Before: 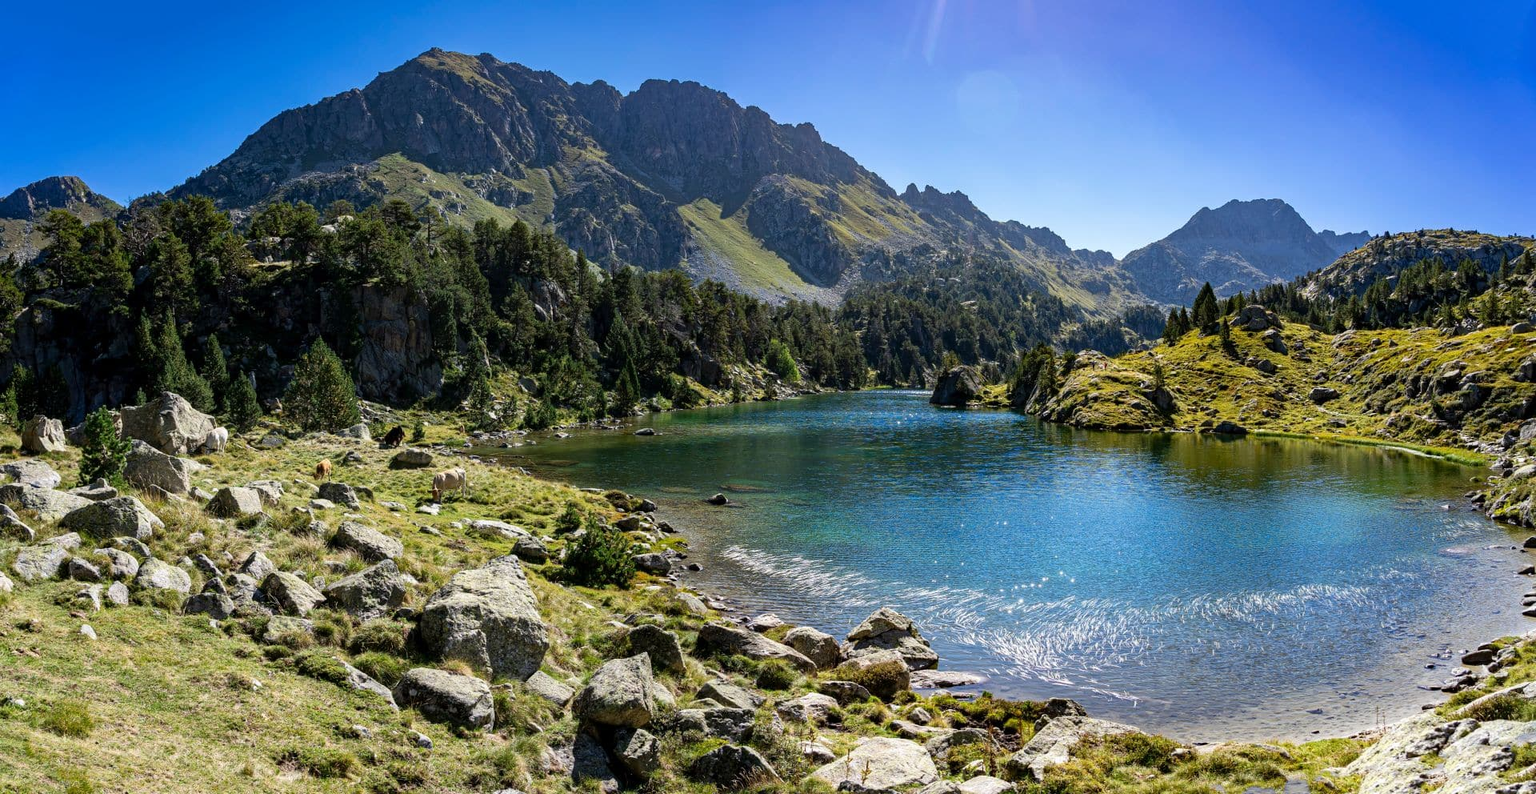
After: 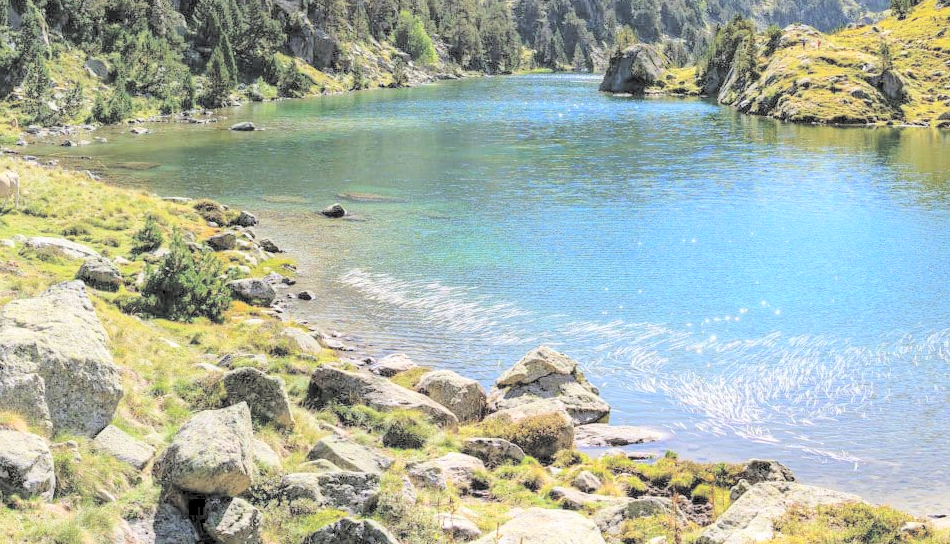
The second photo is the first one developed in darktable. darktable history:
contrast brightness saturation: brightness 1
crop: left 29.361%, top 41.699%, right 21.126%, bottom 3.46%
